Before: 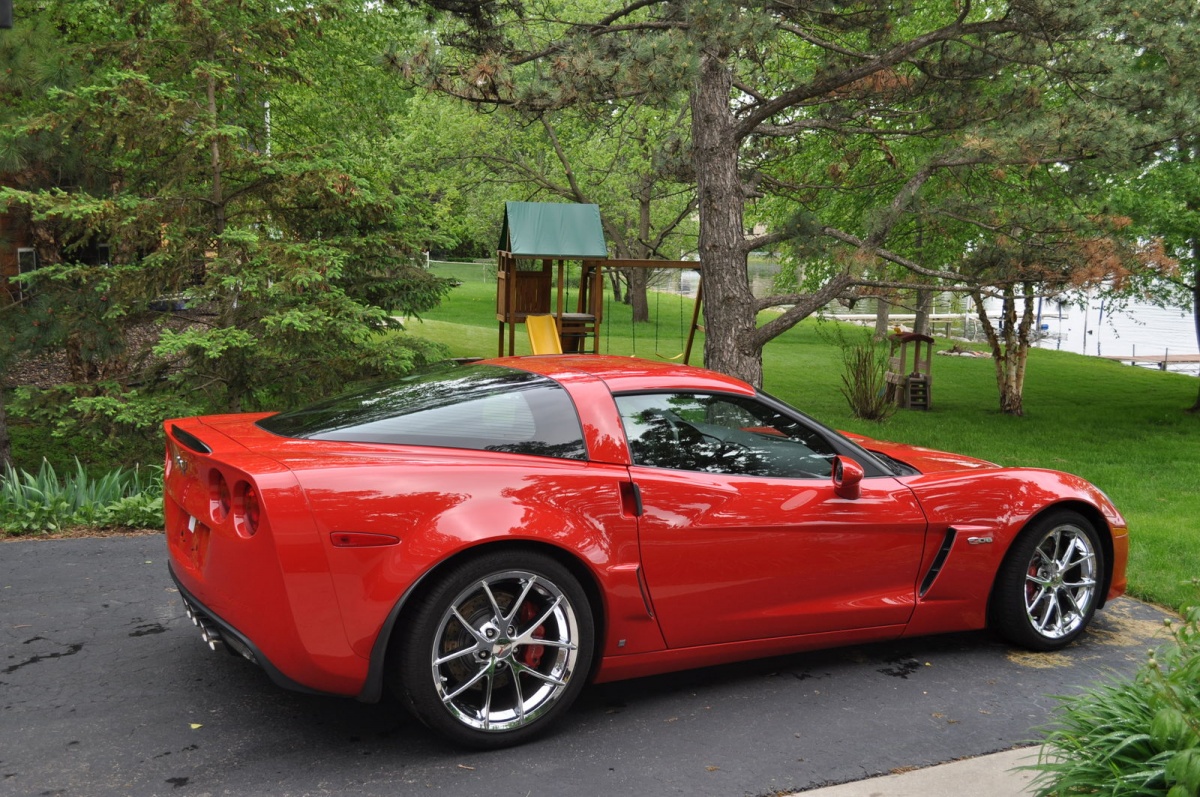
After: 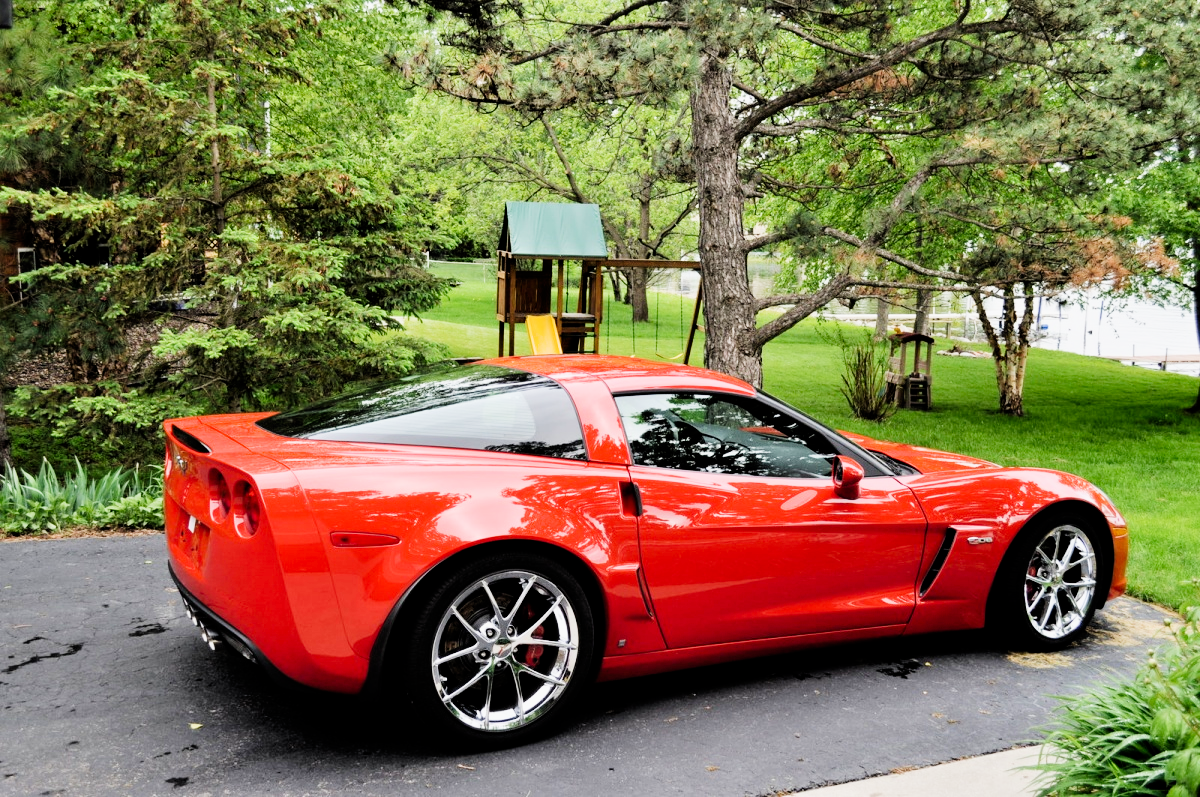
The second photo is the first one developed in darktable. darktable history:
tone curve: curves: ch0 [(0, 0) (0.004, 0.001) (0.133, 0.112) (0.325, 0.362) (0.832, 0.893) (1, 1)], preserve colors none
filmic rgb: black relative exposure -5.07 EV, white relative exposure 3.97 EV, threshold 3.03 EV, hardness 2.9, contrast 1.3, highlights saturation mix -29.15%, enable highlight reconstruction true
exposure: black level correction 0.001, exposure 0.677 EV, compensate highlight preservation false
